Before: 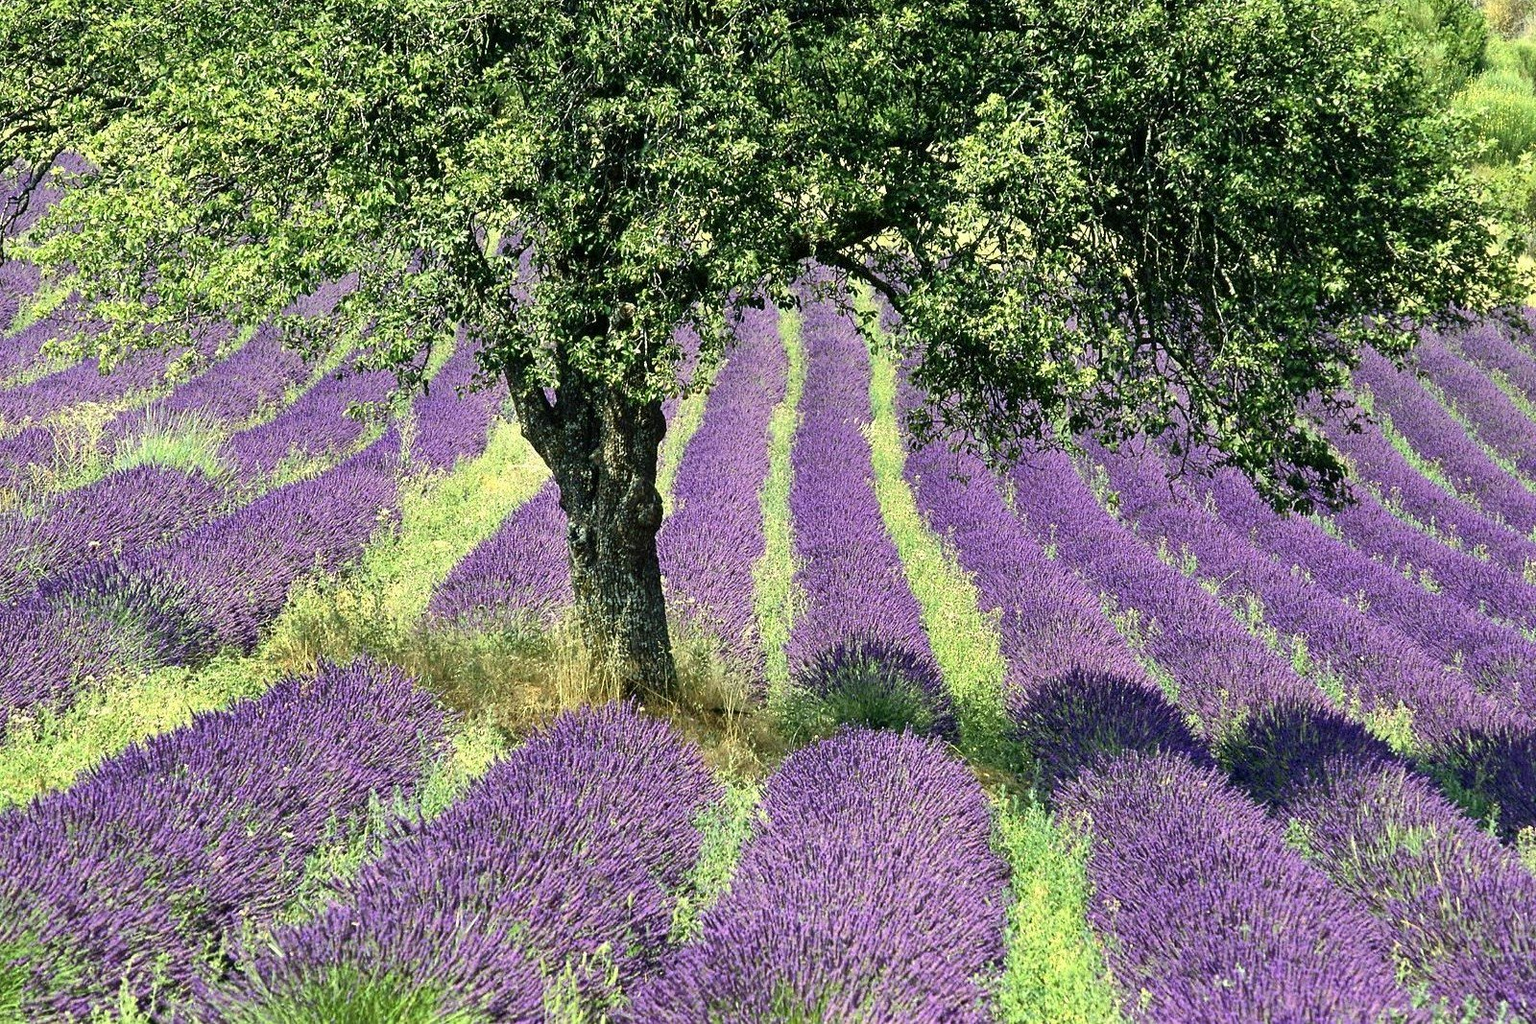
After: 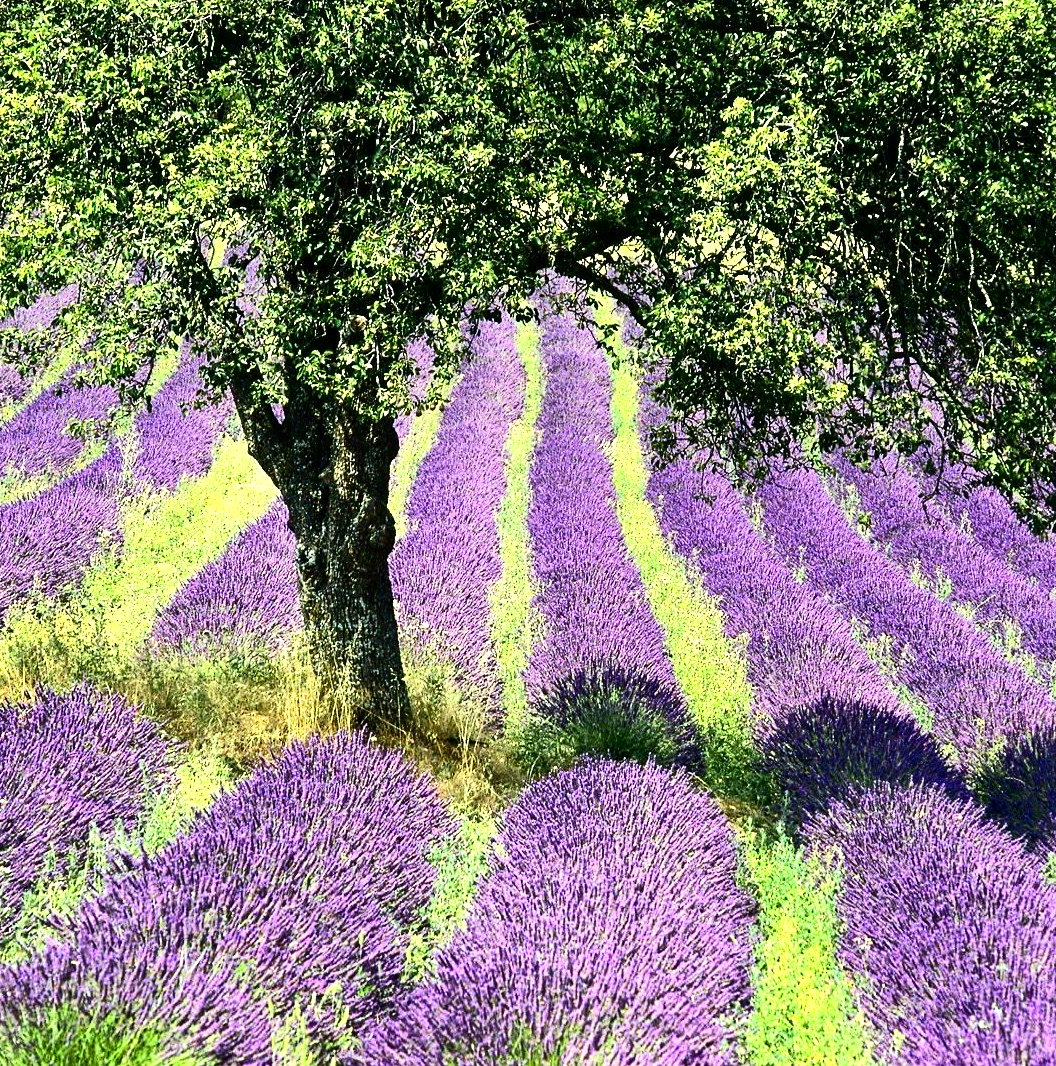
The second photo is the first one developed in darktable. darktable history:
contrast brightness saturation: contrast 0.18, saturation 0.3
crop and rotate: left 18.442%, right 15.508%
tone equalizer: -8 EV -0.75 EV, -7 EV -0.7 EV, -6 EV -0.6 EV, -5 EV -0.4 EV, -3 EV 0.4 EV, -2 EV 0.6 EV, -1 EV 0.7 EV, +0 EV 0.75 EV, edges refinement/feathering 500, mask exposure compensation -1.57 EV, preserve details no
